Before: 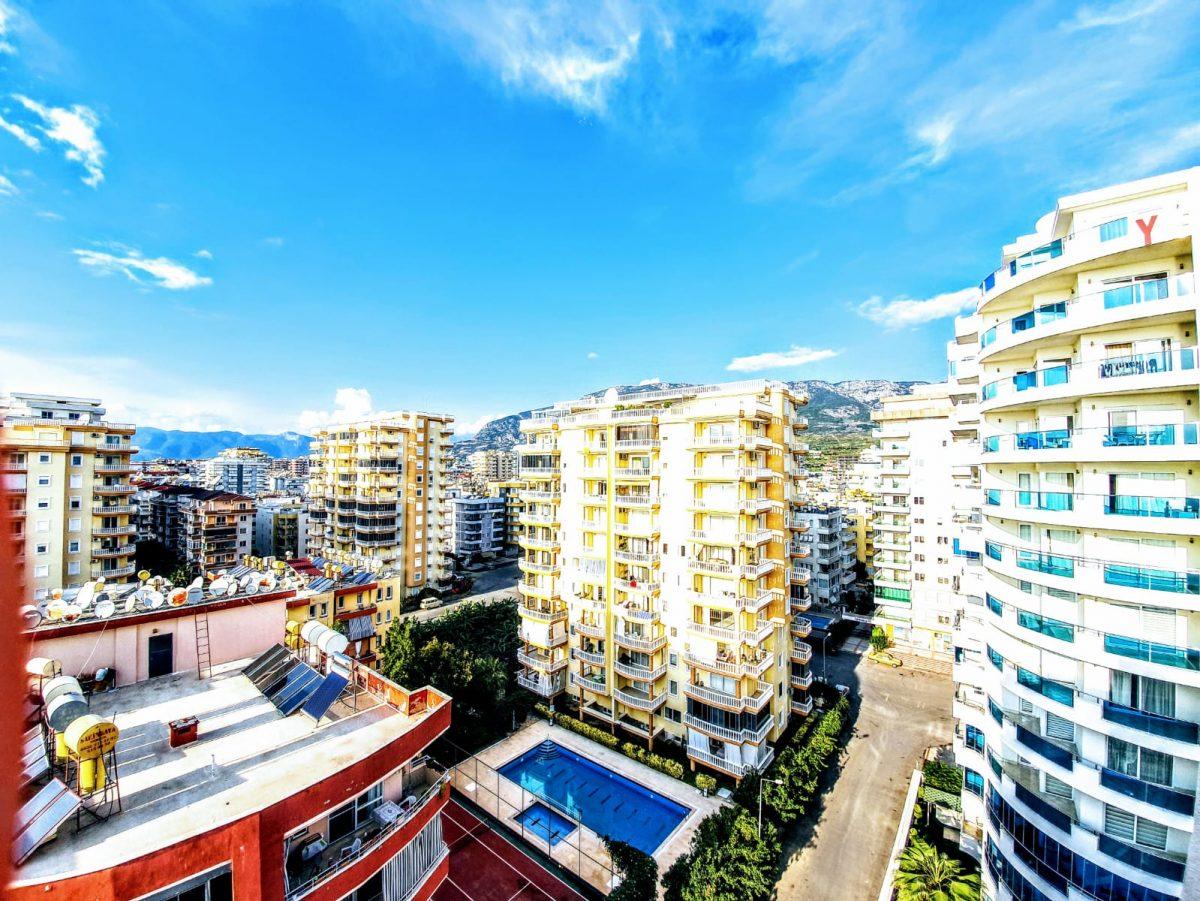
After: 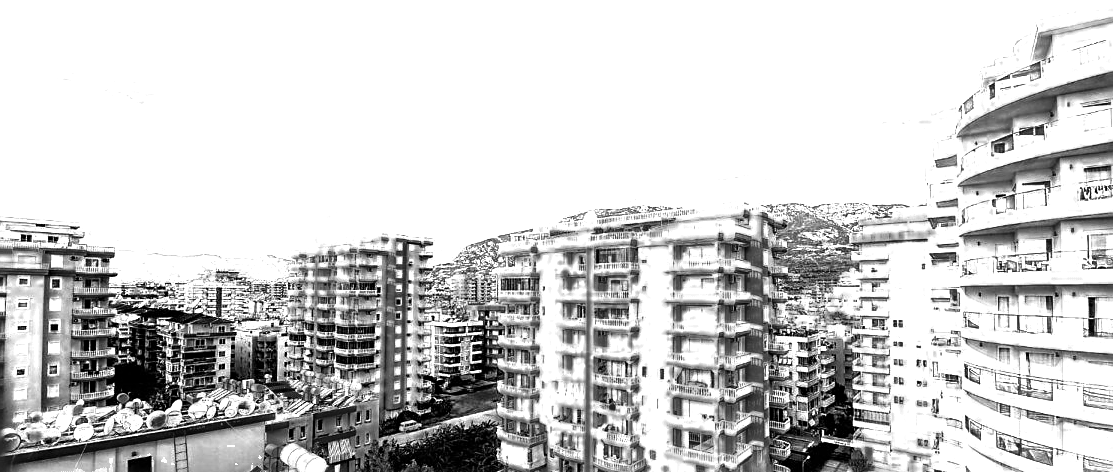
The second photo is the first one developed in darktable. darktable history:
crop: left 1.825%, top 19.703%, right 5.384%, bottom 27.857%
shadows and highlights: shadows 29.76, highlights -30.33, low approximation 0.01, soften with gaussian
color balance rgb: perceptual saturation grading › global saturation -0.133%, global vibrance 9.435%, contrast 15.049%, saturation formula JzAzBz (2021)
sharpen: on, module defaults
color zones: curves: ch0 [(0.287, 0.048) (0.493, 0.484) (0.737, 0.816)]; ch1 [(0, 0) (0.143, 0) (0.286, 0) (0.429, 0) (0.571, 0) (0.714, 0) (0.857, 0)]
